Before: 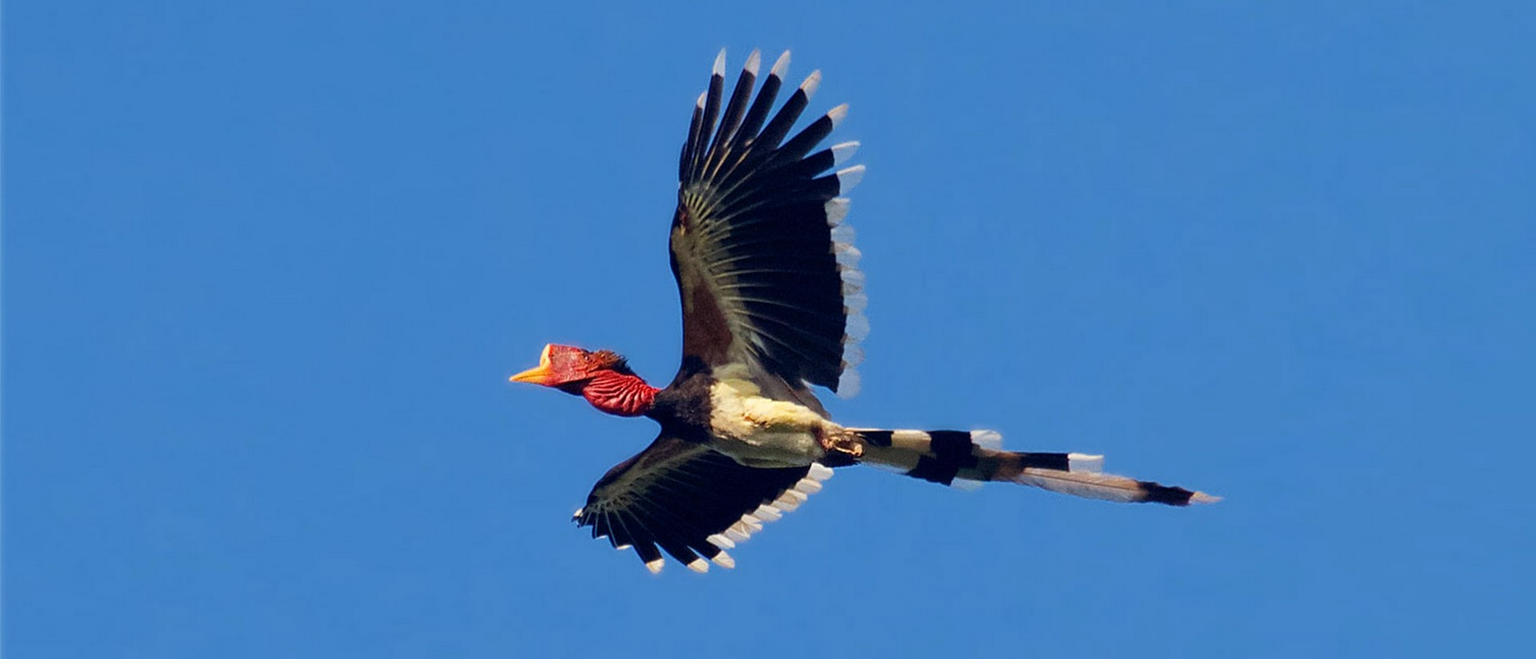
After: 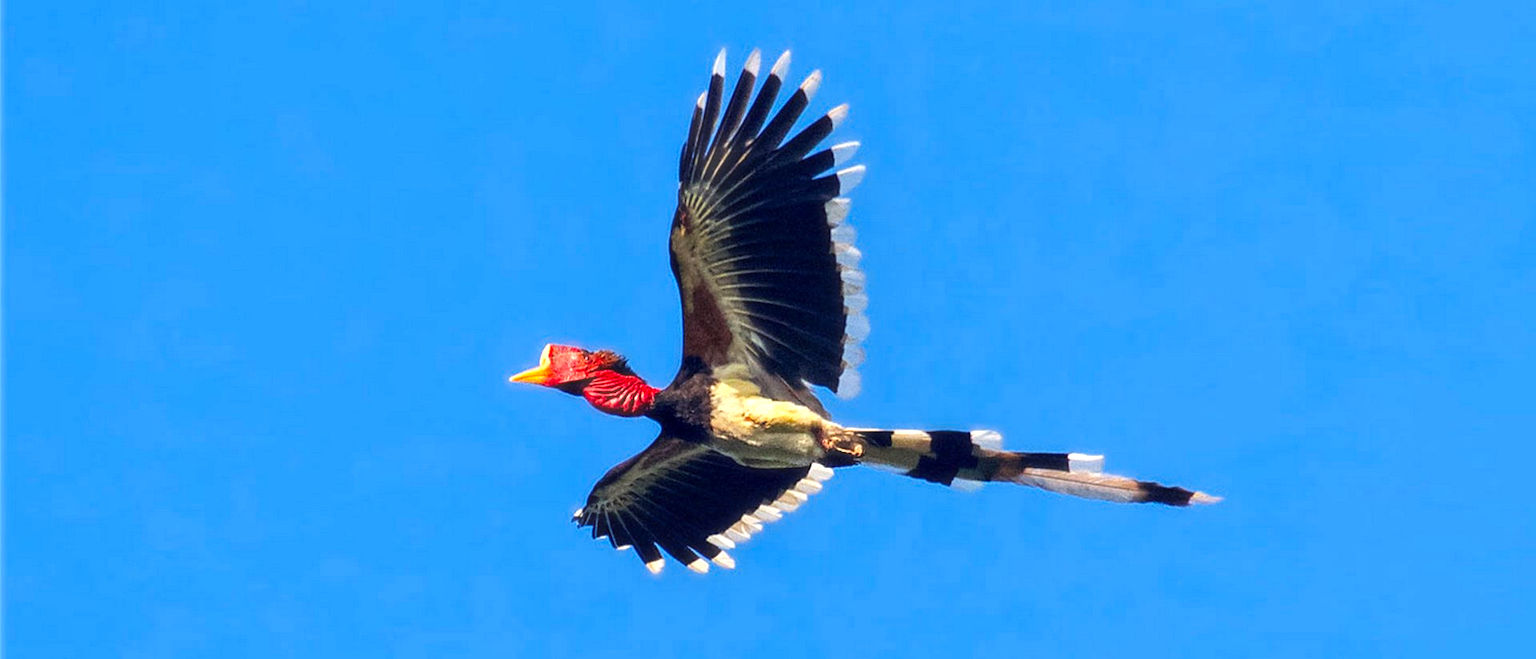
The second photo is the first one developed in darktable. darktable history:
vibrance: vibrance 100%
local contrast: on, module defaults
haze removal: strength -0.1, adaptive false
exposure: exposure 0.785 EV, compensate highlight preservation false
